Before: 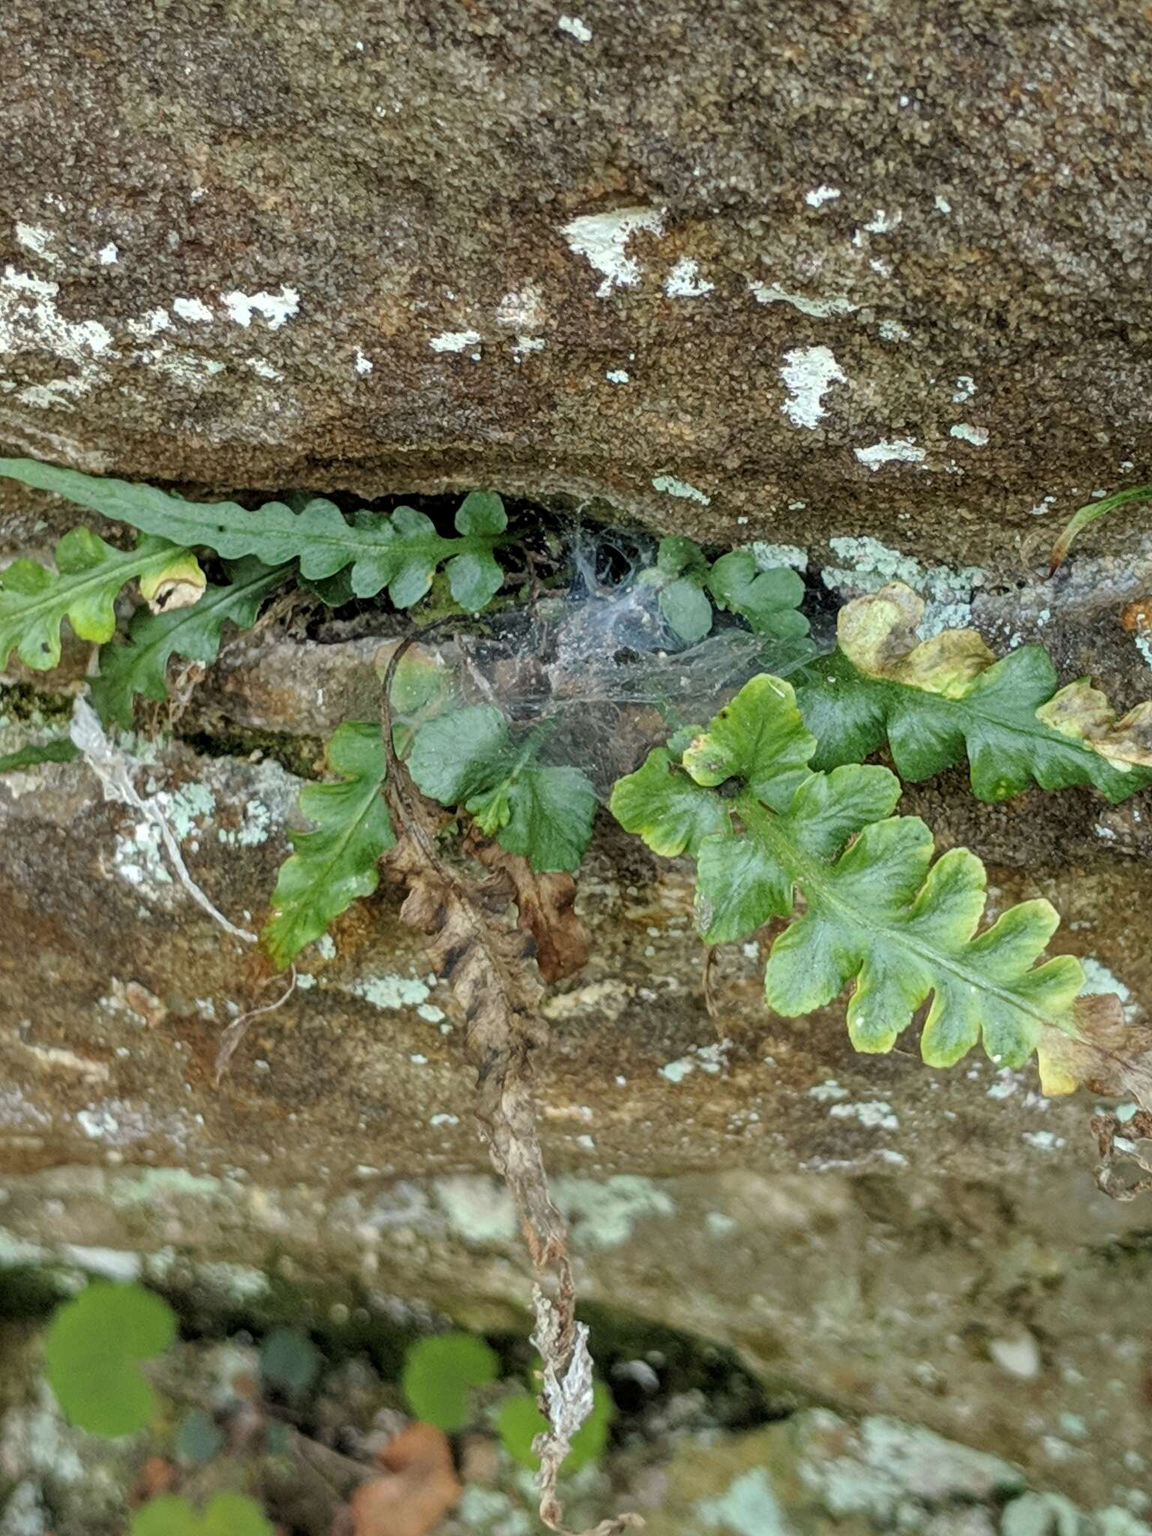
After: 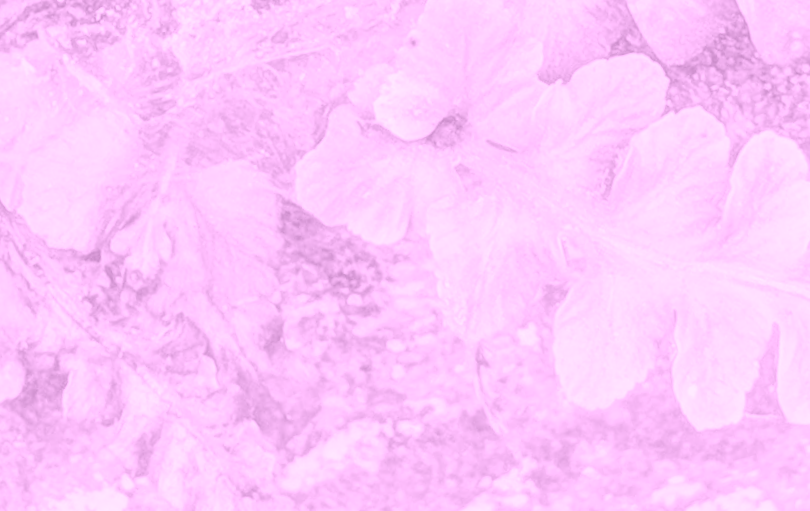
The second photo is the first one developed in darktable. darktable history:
crop: left 35.03%, top 36.625%, right 14.663%, bottom 20.057%
rotate and perspective: rotation -14.8°, crop left 0.1, crop right 0.903, crop top 0.25, crop bottom 0.748
colorize: hue 331.2°, saturation 75%, source mix 30.28%, lightness 70.52%, version 1
color balance: contrast 8.5%, output saturation 105%
local contrast: on, module defaults
contrast brightness saturation: contrast 0.1, brightness 0.3, saturation 0.14
white balance: red 0.925, blue 1.046
color correction: highlights a* 11.96, highlights b* 11.58
